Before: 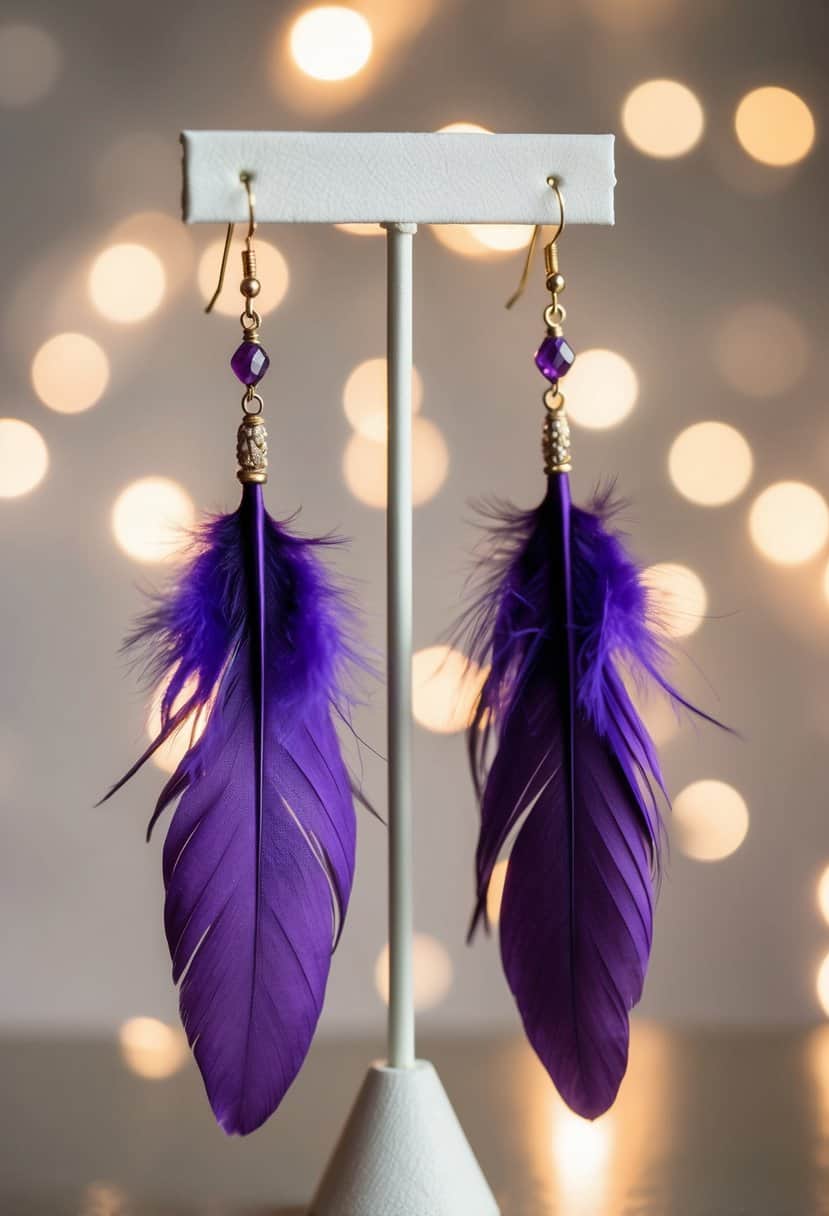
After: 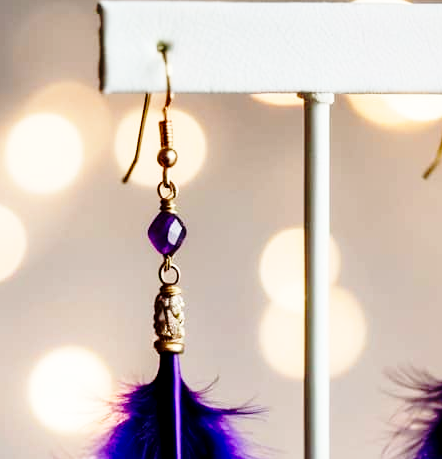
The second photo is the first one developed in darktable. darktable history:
base curve: curves: ch0 [(0, 0) (0.04, 0.03) (0.133, 0.232) (0.448, 0.748) (0.843, 0.968) (1, 1)], preserve colors none
exposure: black level correction 0.01, exposure 0.017 EV, compensate highlight preservation false
crop: left 10.106%, top 10.707%, right 36.491%, bottom 51.535%
